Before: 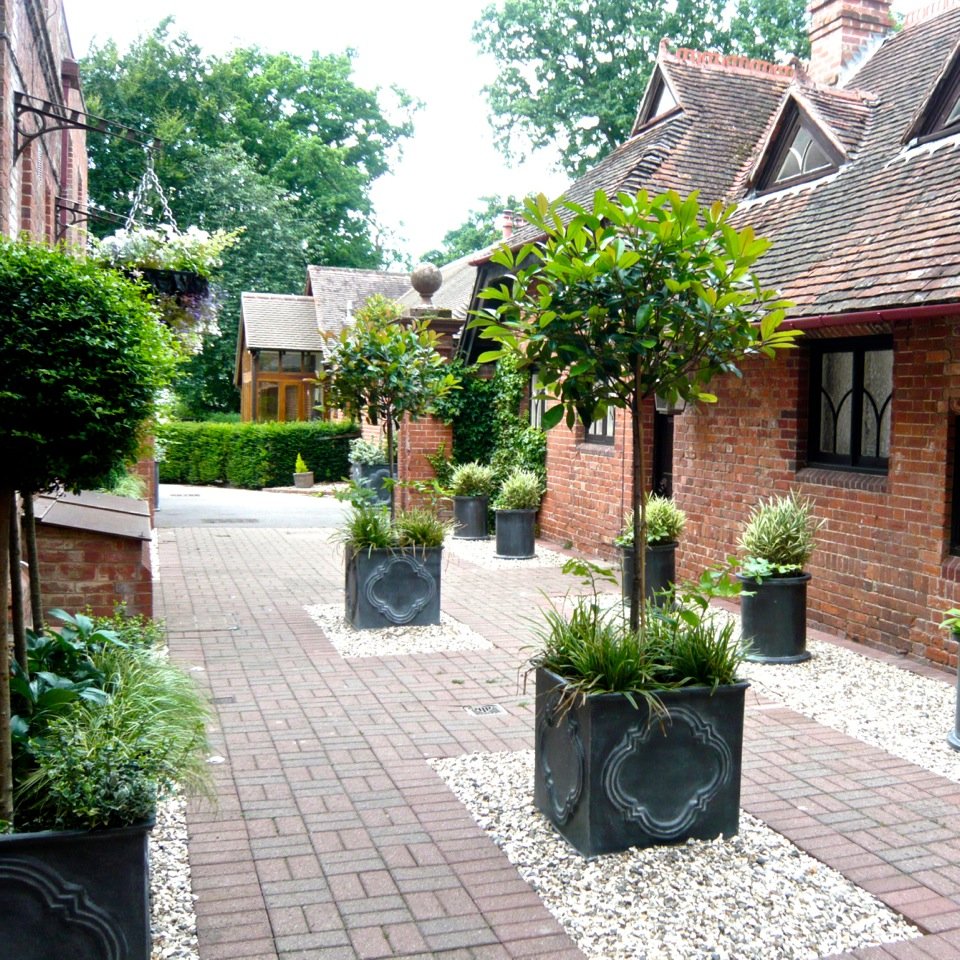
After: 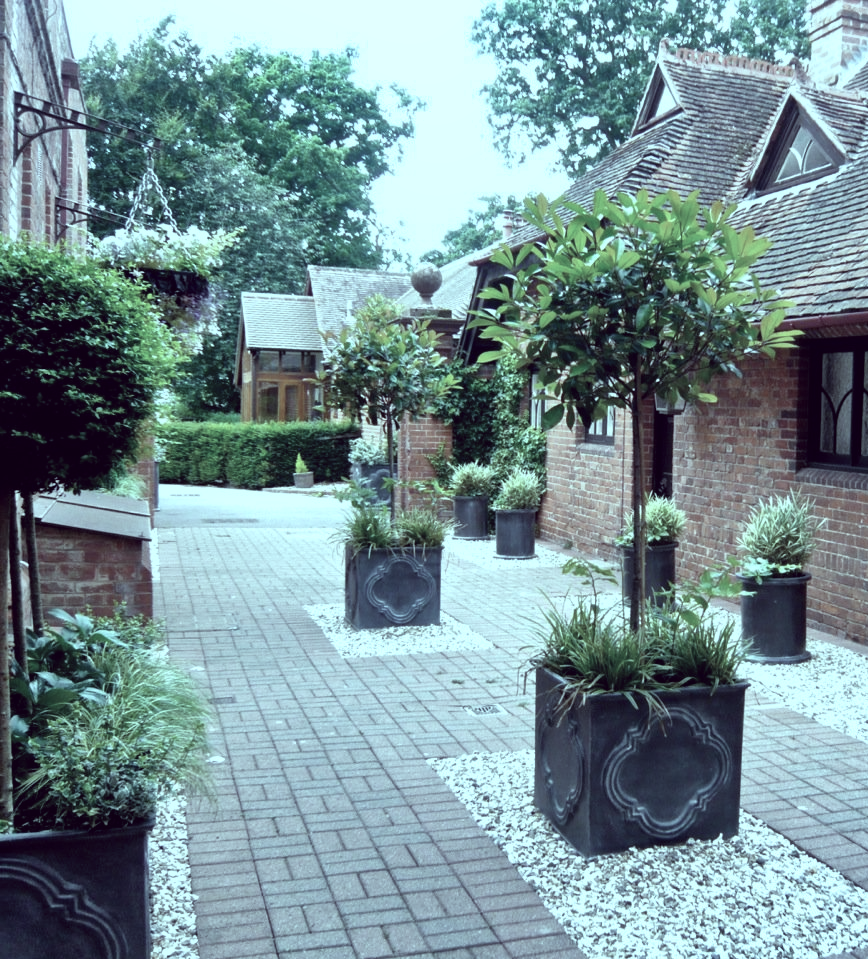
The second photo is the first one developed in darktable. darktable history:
crop: right 9.499%, bottom 0.026%
color calibration: illuminant custom, x 0.43, y 0.394, temperature 3062.1 K
color correction: highlights a* -20.3, highlights b* 20.89, shadows a* 19.56, shadows b* -20.03, saturation 0.435
shadows and highlights: low approximation 0.01, soften with gaussian
